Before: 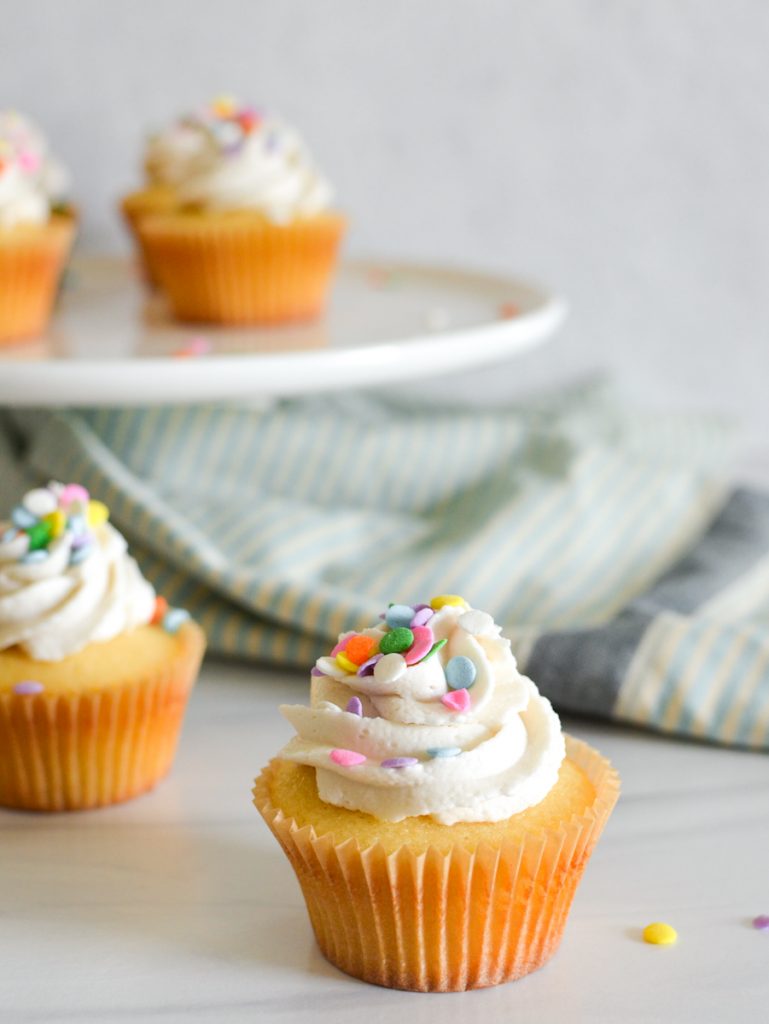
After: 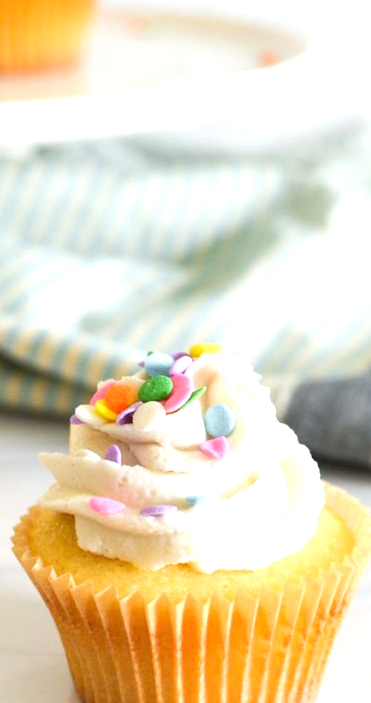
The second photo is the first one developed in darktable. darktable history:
crop: left 31.379%, top 24.658%, right 20.326%, bottom 6.628%
exposure: black level correction 0, exposure 0.7 EV, compensate exposure bias true, compensate highlight preservation false
